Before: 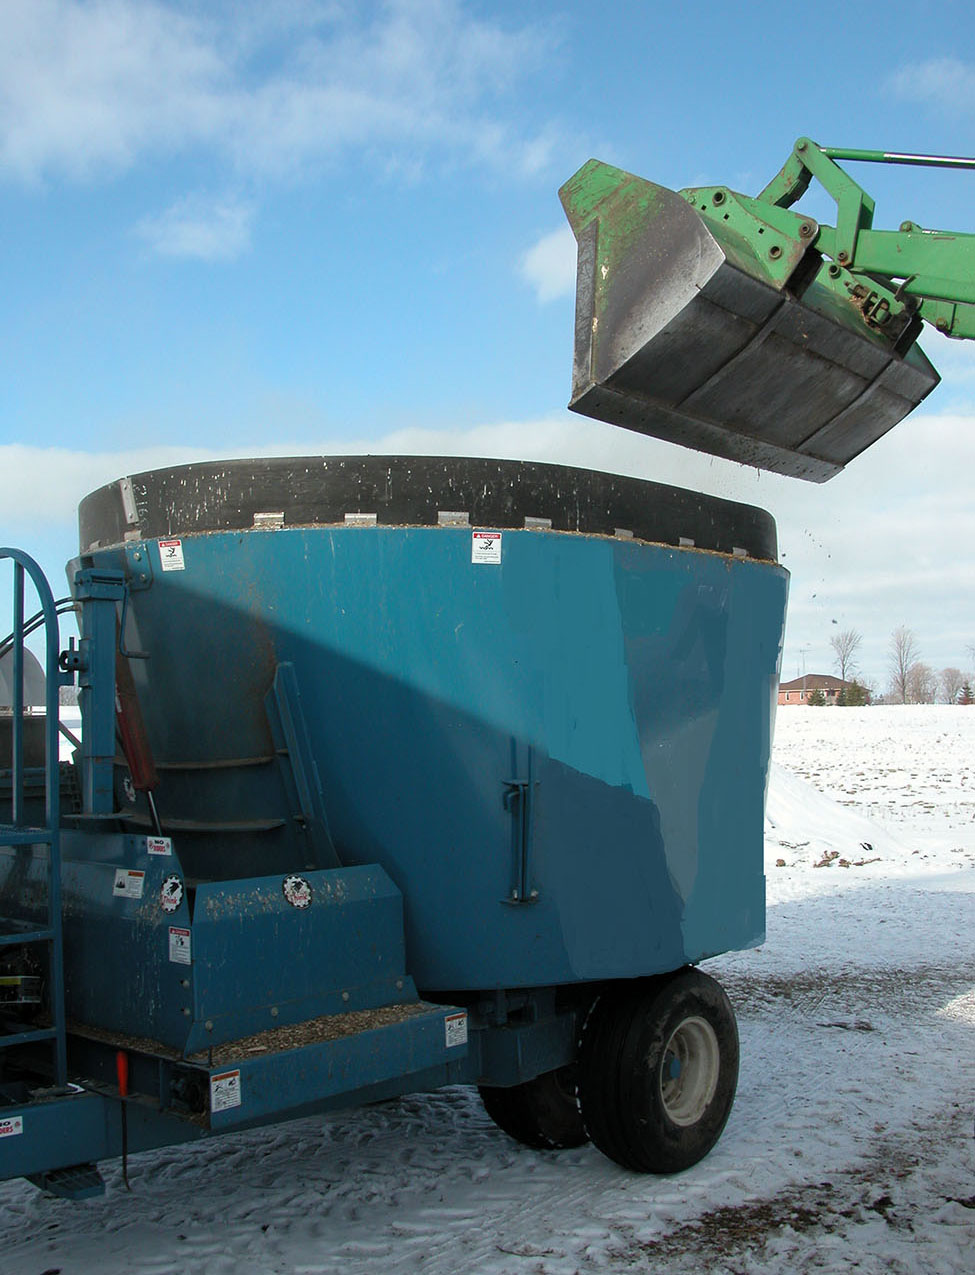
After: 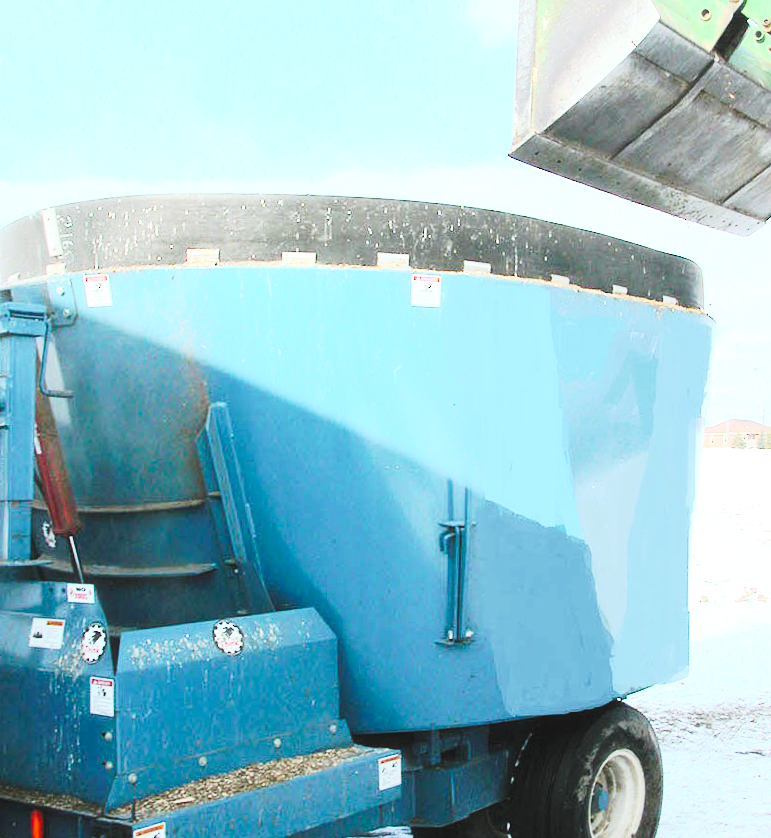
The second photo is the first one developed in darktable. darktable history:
color balance rgb: perceptual saturation grading › global saturation 25%, perceptual brilliance grading › mid-tones 10%, perceptual brilliance grading › shadows 15%, global vibrance 20%
haze removal: strength -0.05
contrast brightness saturation: contrast 0.39, brightness 0.53
exposure: black level correction 0, exposure 0.877 EV, compensate exposure bias true, compensate highlight preservation false
white balance: red 0.982, blue 1.018
tone curve: curves: ch0 [(0, 0) (0.003, 0.046) (0.011, 0.052) (0.025, 0.059) (0.044, 0.069) (0.069, 0.084) (0.1, 0.107) (0.136, 0.133) (0.177, 0.171) (0.224, 0.216) (0.277, 0.293) (0.335, 0.371) (0.399, 0.481) (0.468, 0.577) (0.543, 0.662) (0.623, 0.749) (0.709, 0.831) (0.801, 0.891) (0.898, 0.942) (1, 1)], preserve colors none
rotate and perspective: rotation 0.679°, lens shift (horizontal) 0.136, crop left 0.009, crop right 0.991, crop top 0.078, crop bottom 0.95
crop: left 9.712%, top 16.928%, right 10.845%, bottom 12.332%
